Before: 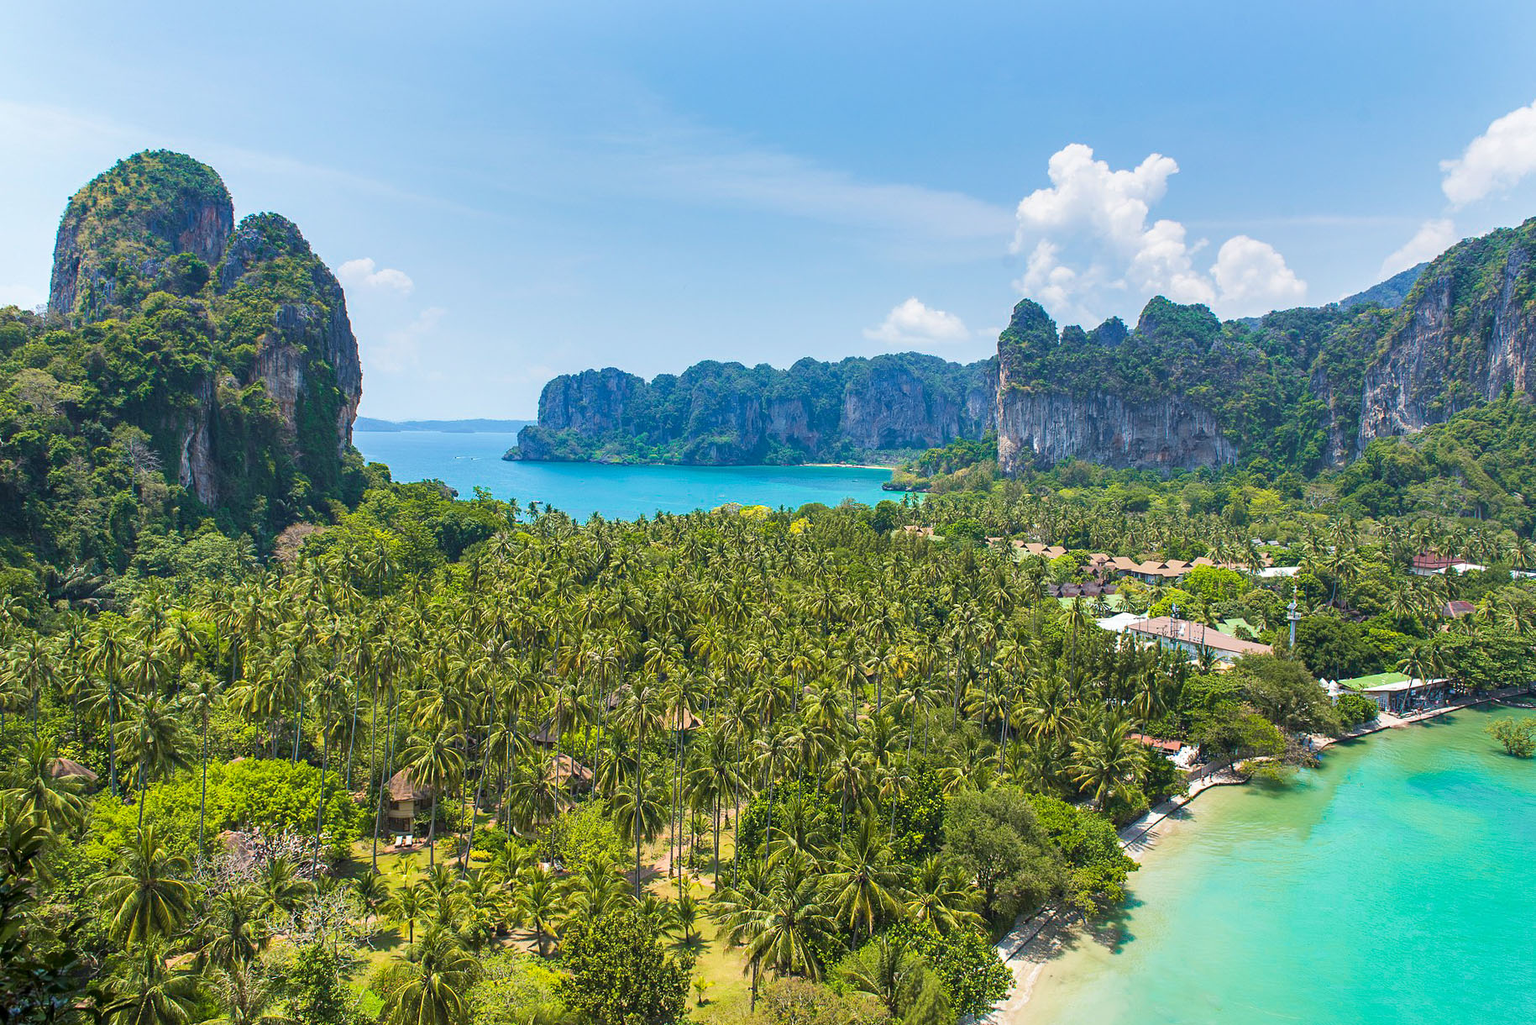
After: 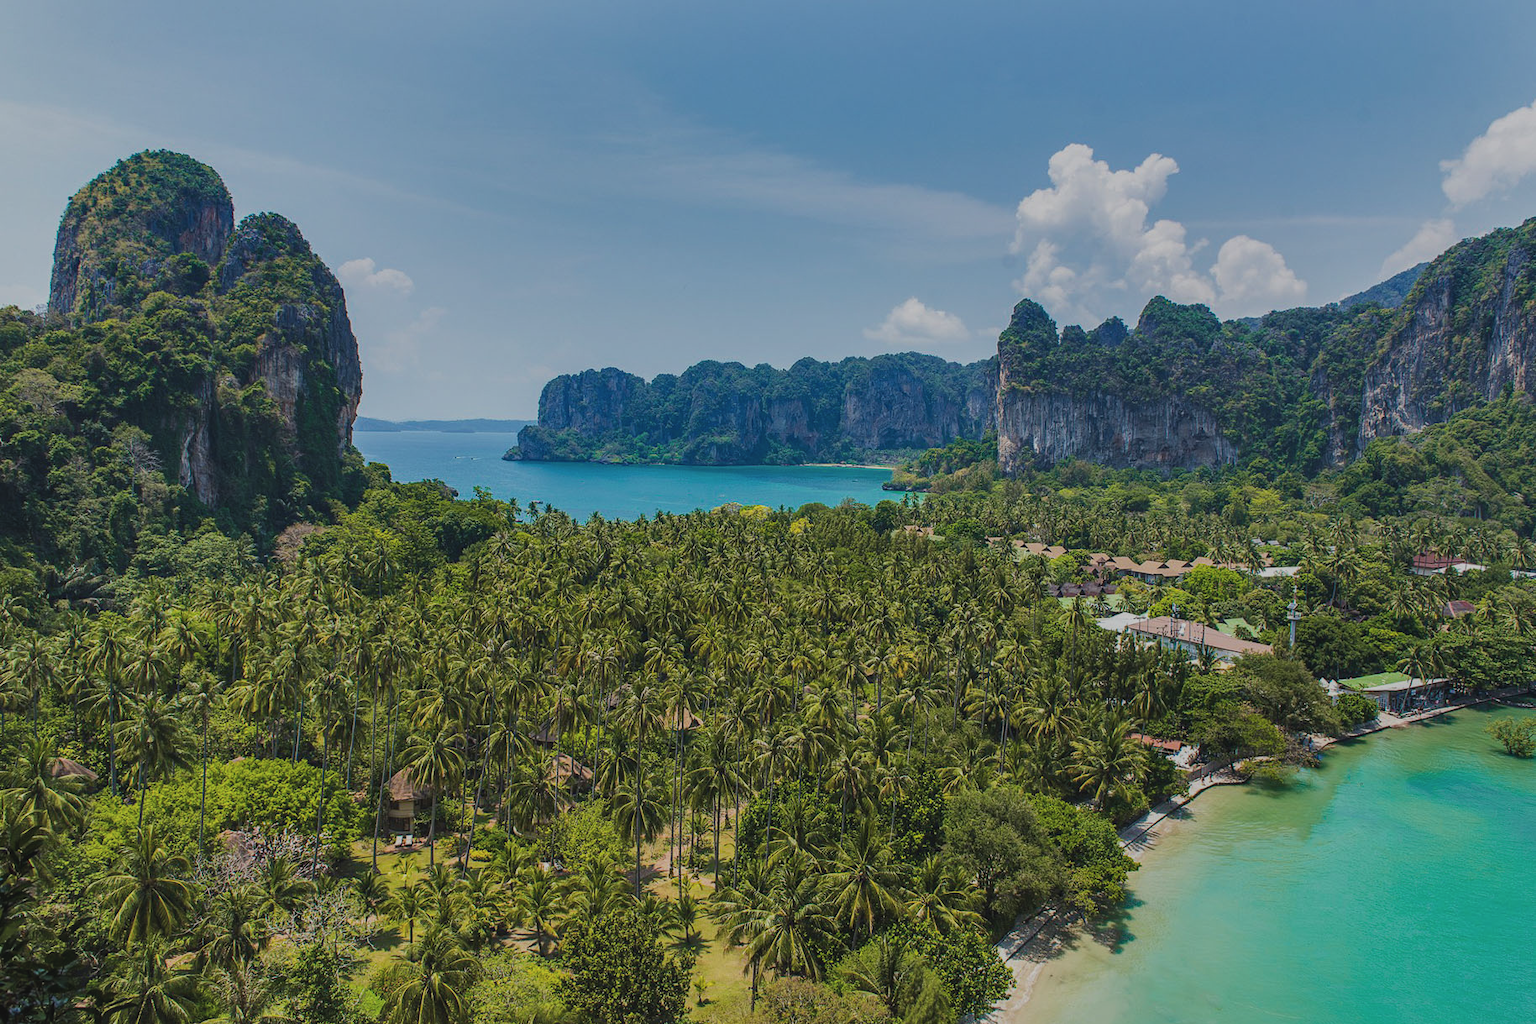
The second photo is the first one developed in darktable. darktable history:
exposure: black level correction -0.016, exposure -1.018 EV, compensate highlight preservation false
shadows and highlights: shadows 29.61, highlights -30.47, low approximation 0.01, soften with gaussian
base curve: preserve colors none
local contrast: on, module defaults
